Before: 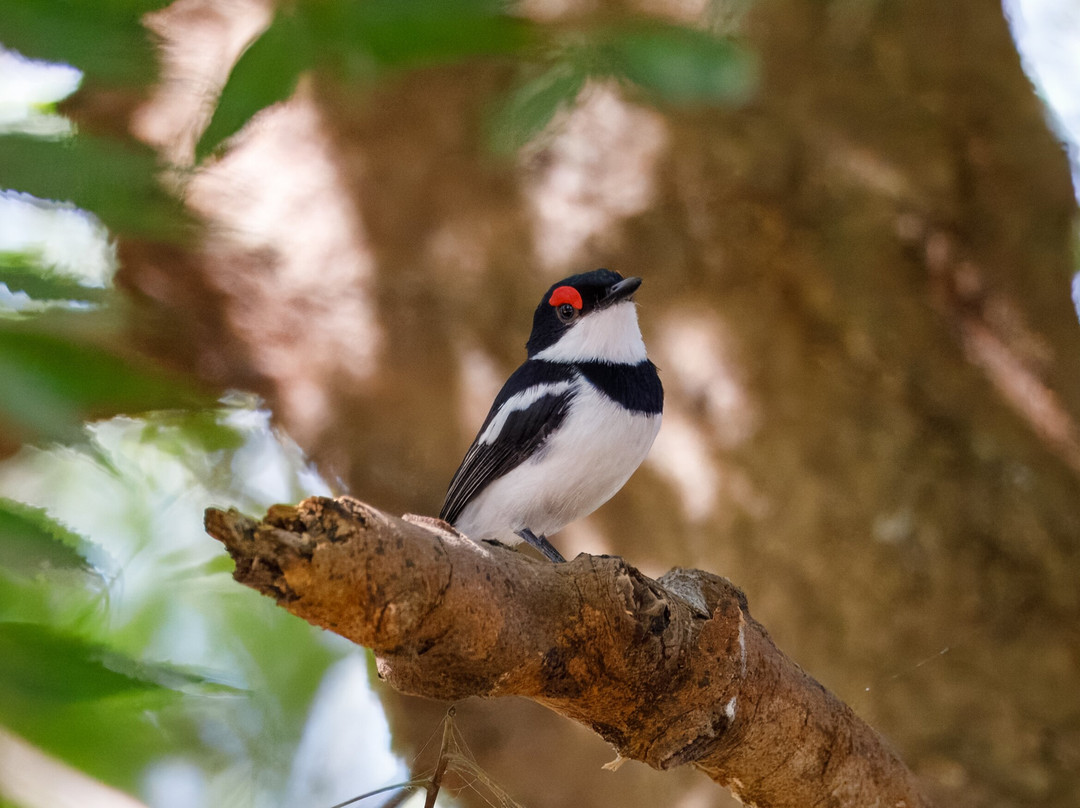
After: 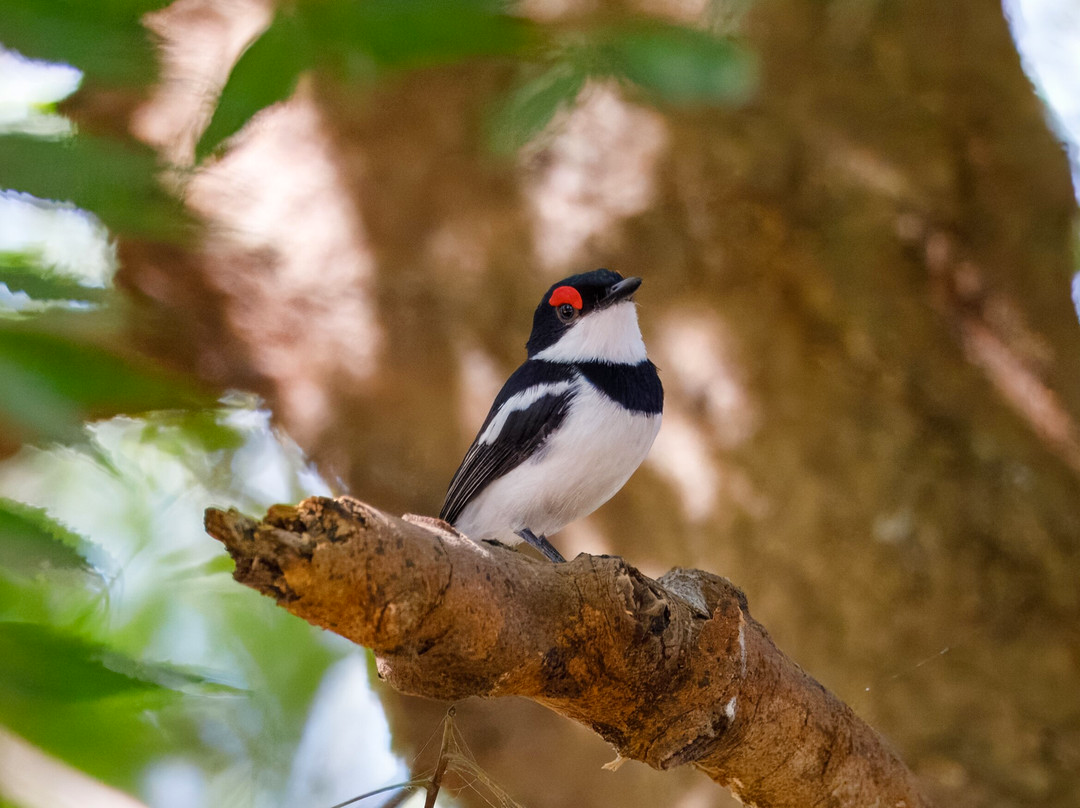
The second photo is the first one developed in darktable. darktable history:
color balance rgb: global offset › hue 168.77°, perceptual saturation grading › global saturation 0.844%, perceptual brilliance grading › global brilliance 2.965%, perceptual brilliance grading › highlights -2.92%, perceptual brilliance grading › shadows 3.328%, global vibrance 20%
